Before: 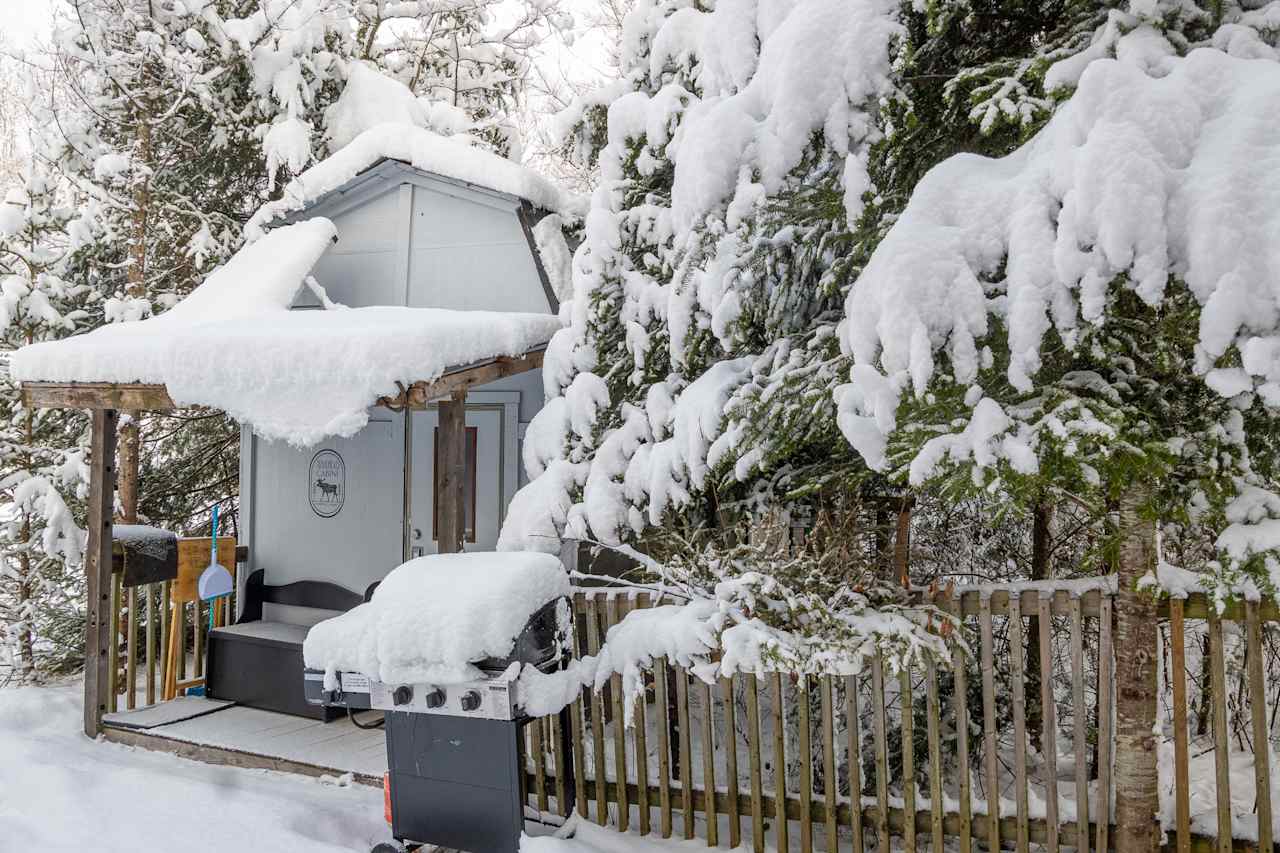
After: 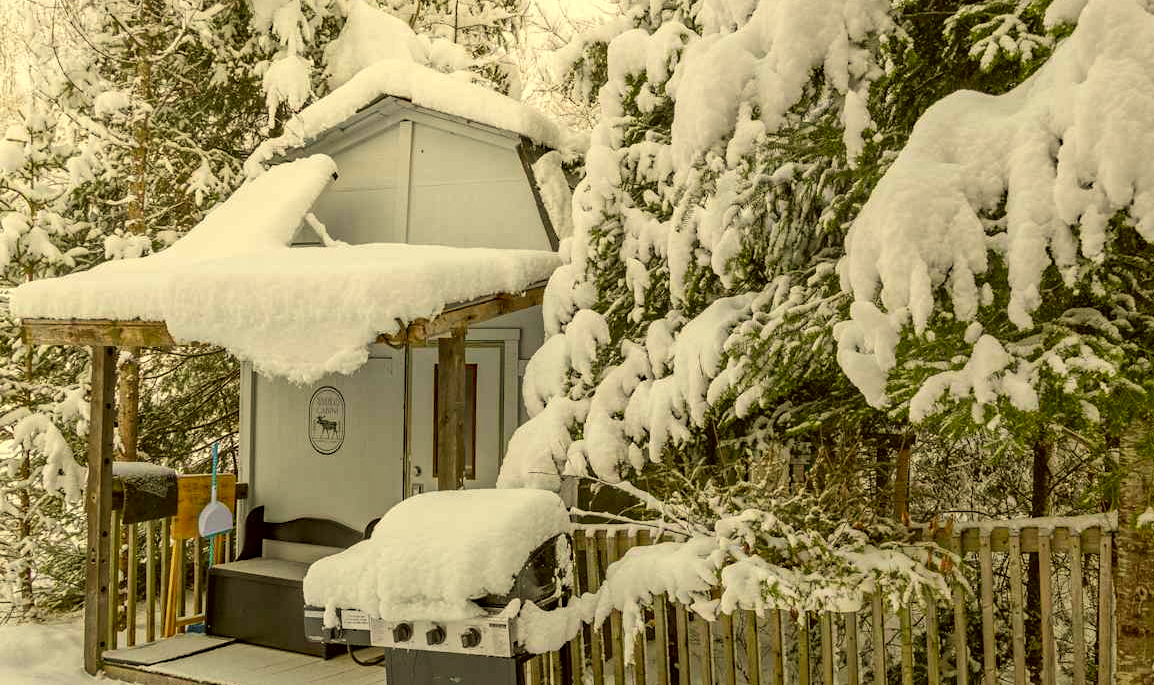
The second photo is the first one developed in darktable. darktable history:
color correction: highlights a* 0.087, highlights b* 29.62, shadows a* -0.162, shadows b* 21.21
tone equalizer: edges refinement/feathering 500, mask exposure compensation -1.57 EV, preserve details no
crop: top 7.493%, right 9.787%, bottom 12.1%
haze removal: compatibility mode true, adaptive false
